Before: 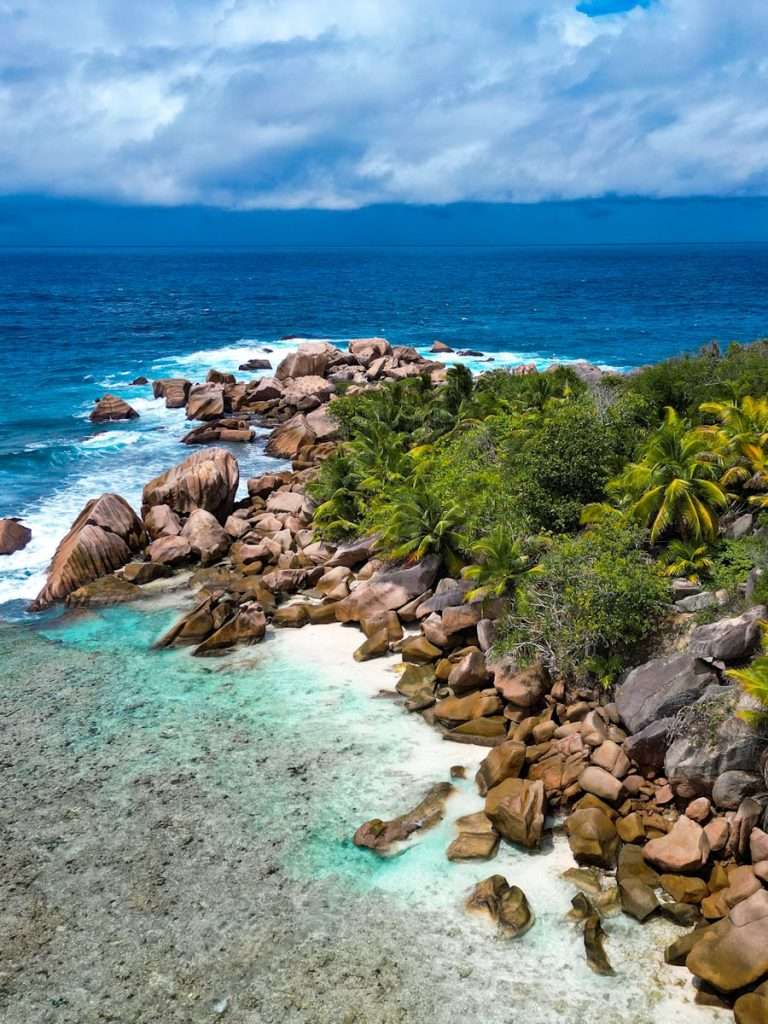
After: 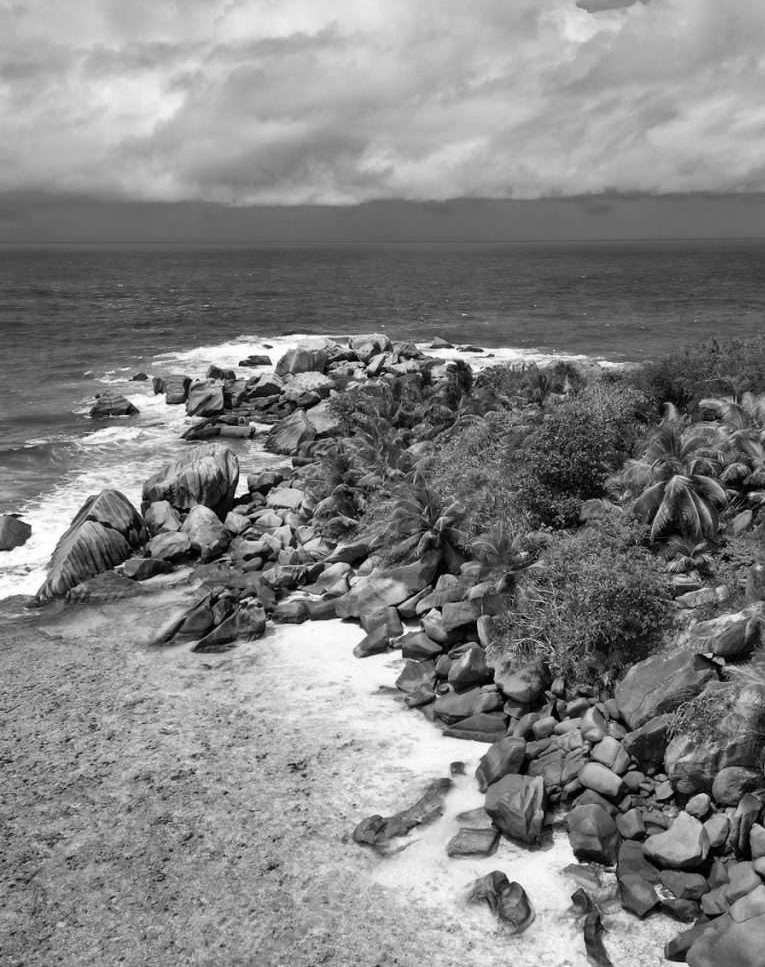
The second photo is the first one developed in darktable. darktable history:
crop: top 0.448%, right 0.264%, bottom 5.045%
monochrome: on, module defaults
